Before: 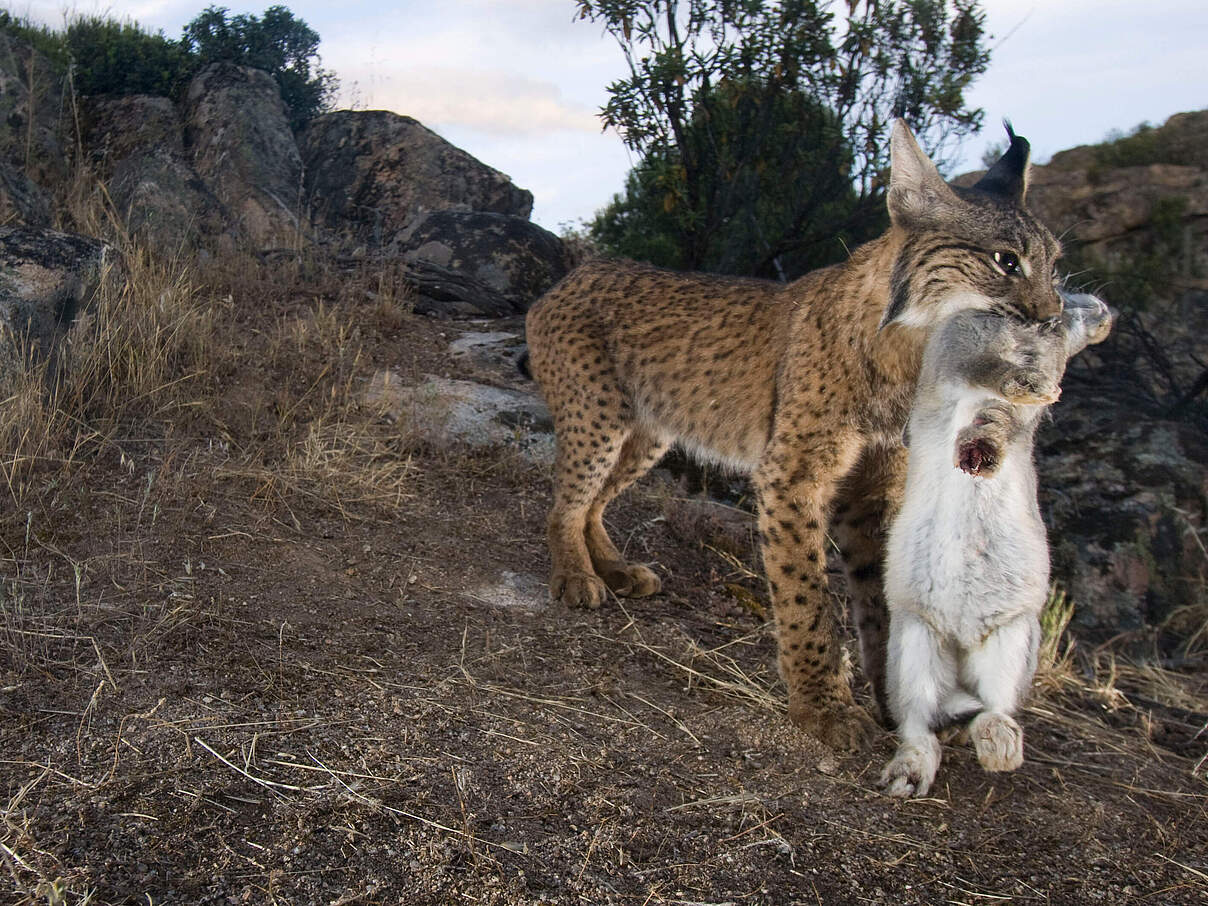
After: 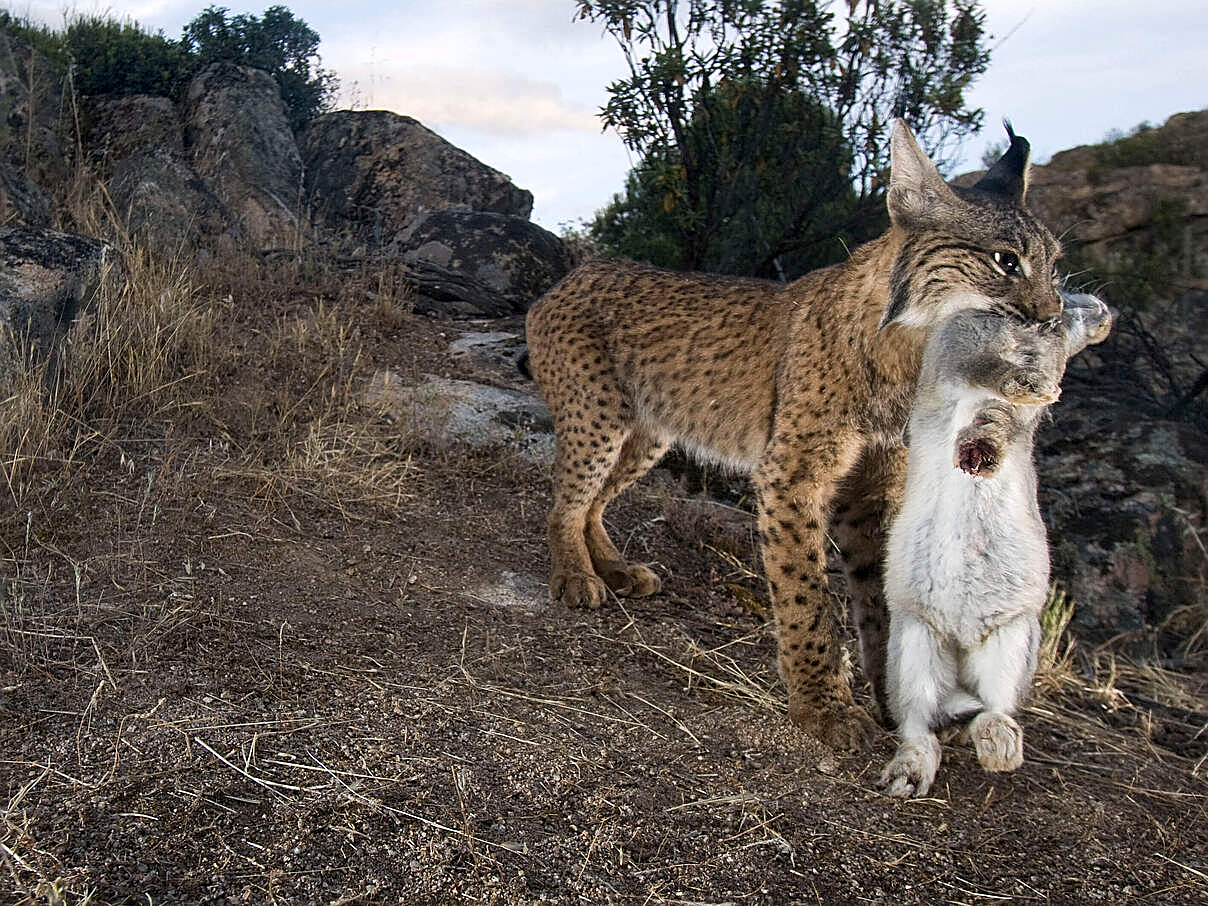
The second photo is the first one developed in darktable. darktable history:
sharpen: on, module defaults
local contrast: highlights 106%, shadows 102%, detail 120%, midtone range 0.2
